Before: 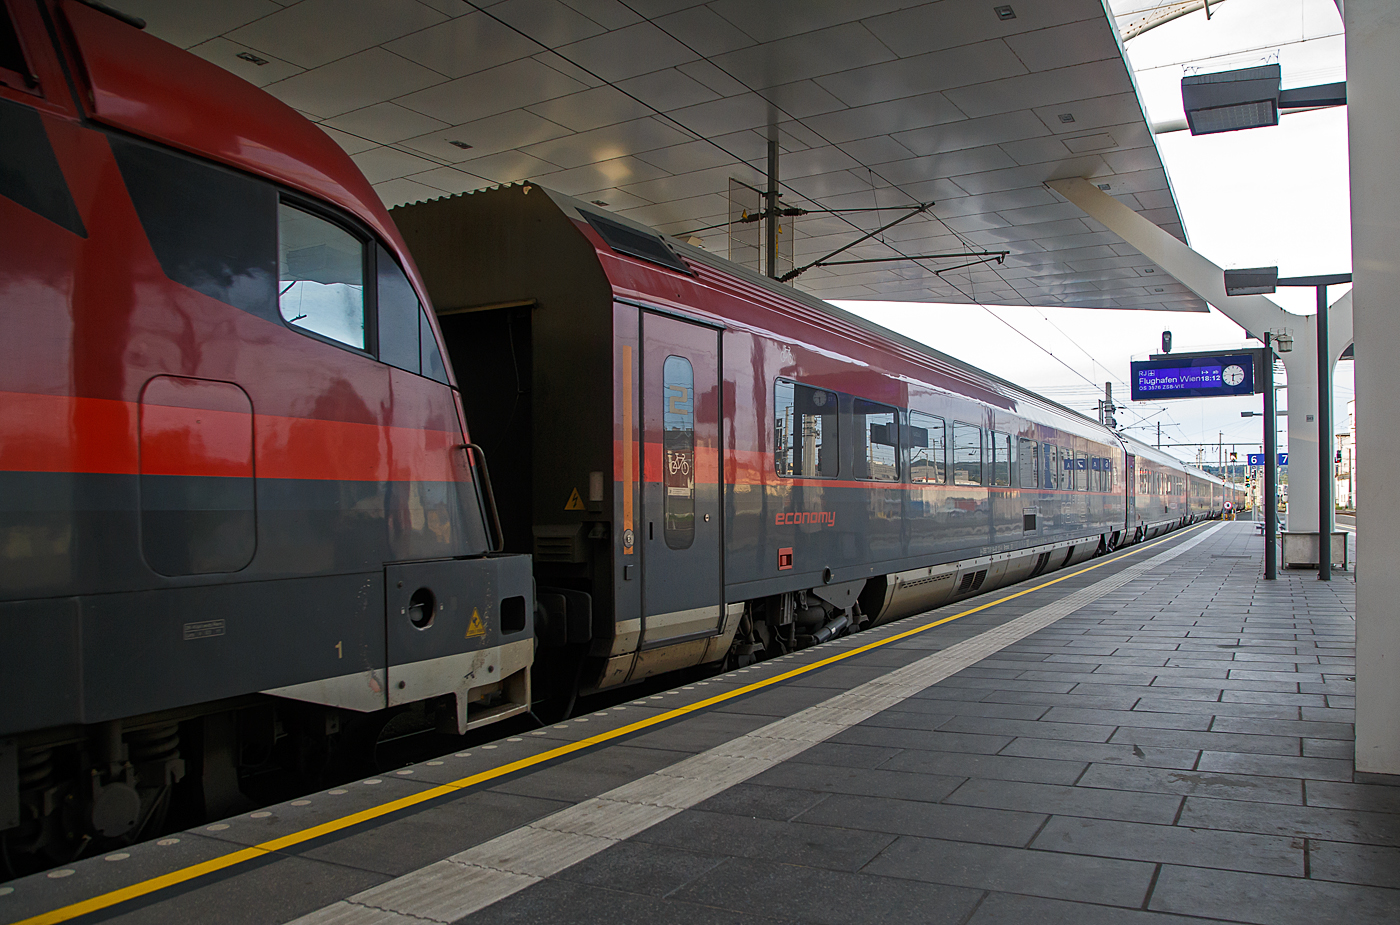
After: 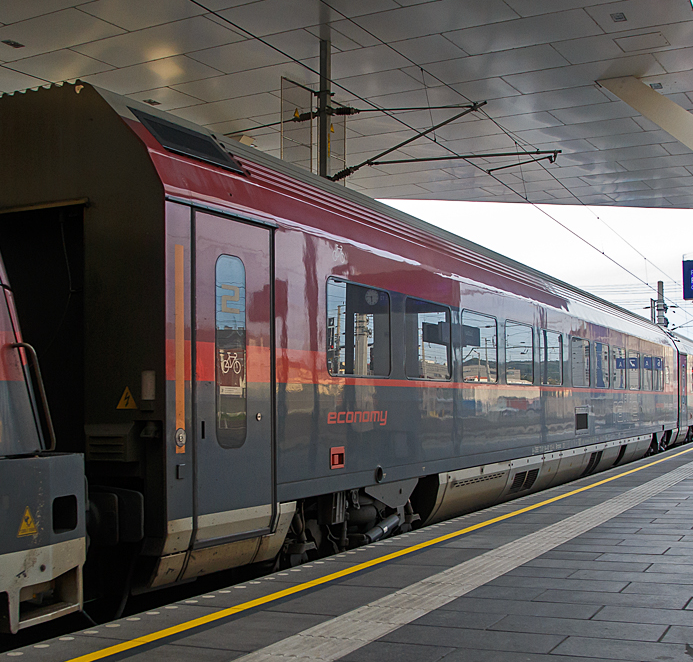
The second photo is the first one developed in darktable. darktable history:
crop: left 32.059%, top 11.007%, right 18.357%, bottom 17.384%
